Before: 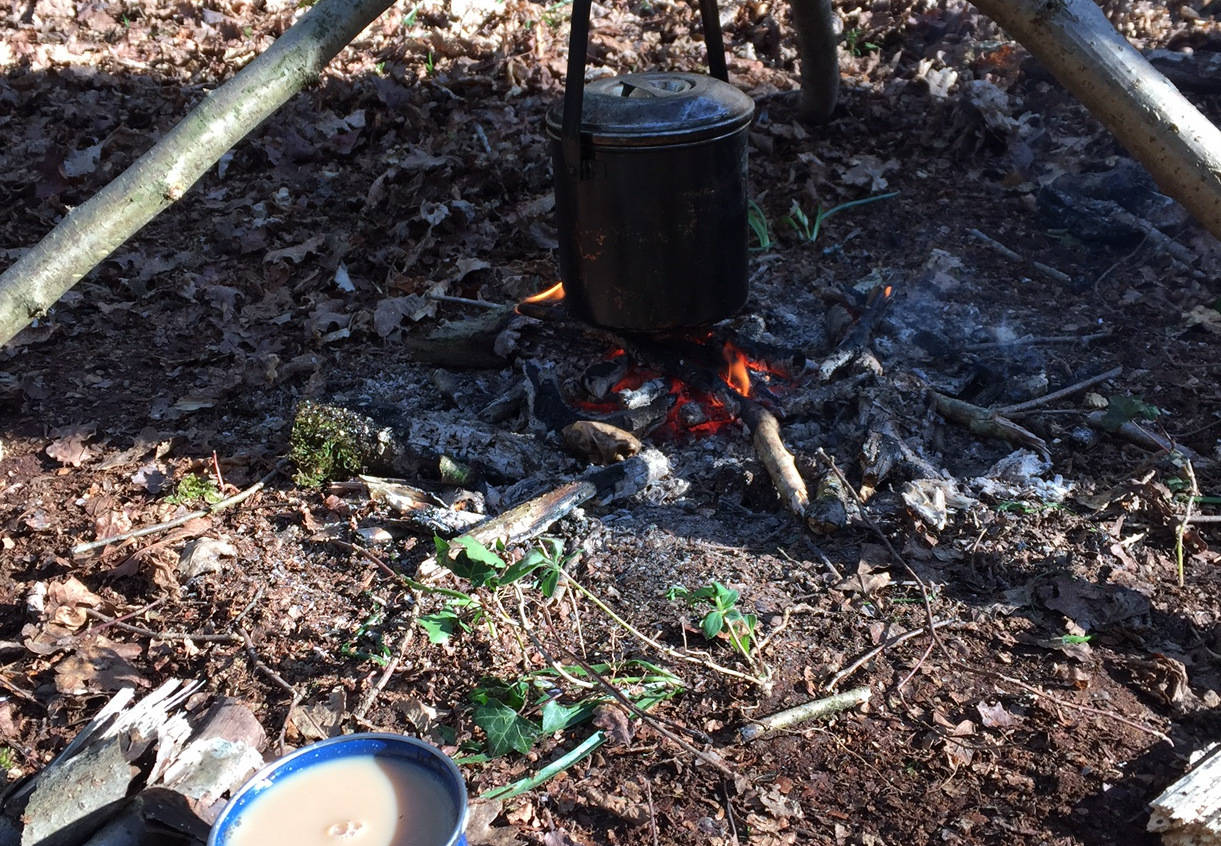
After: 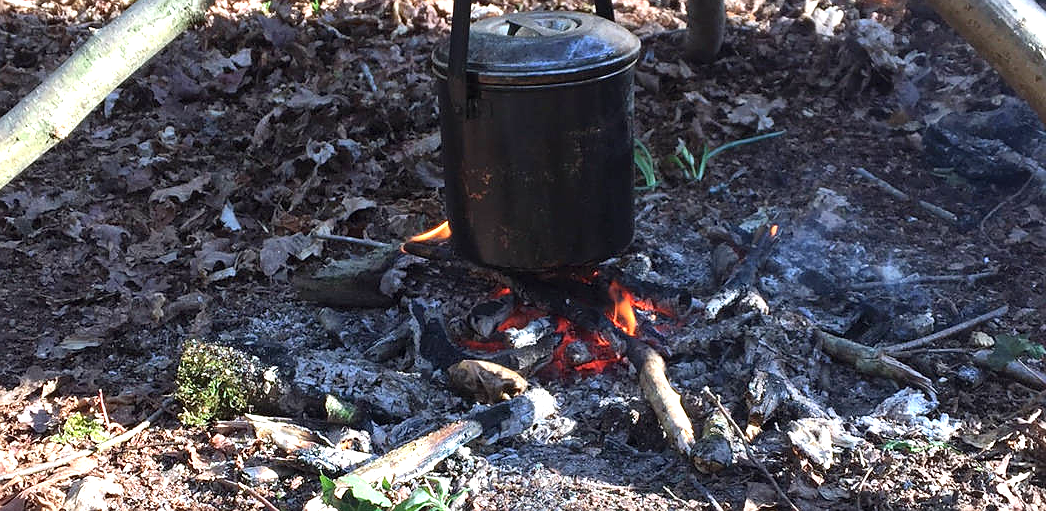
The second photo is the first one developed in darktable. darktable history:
exposure: black level correction 0, exposure 0.95 EV, compensate exposure bias true, compensate highlight preservation false
crop and rotate: left 9.345%, top 7.22%, right 4.982%, bottom 32.331%
contrast brightness saturation: contrast 0.05, brightness 0.06, saturation 0.01
sharpen: radius 1
